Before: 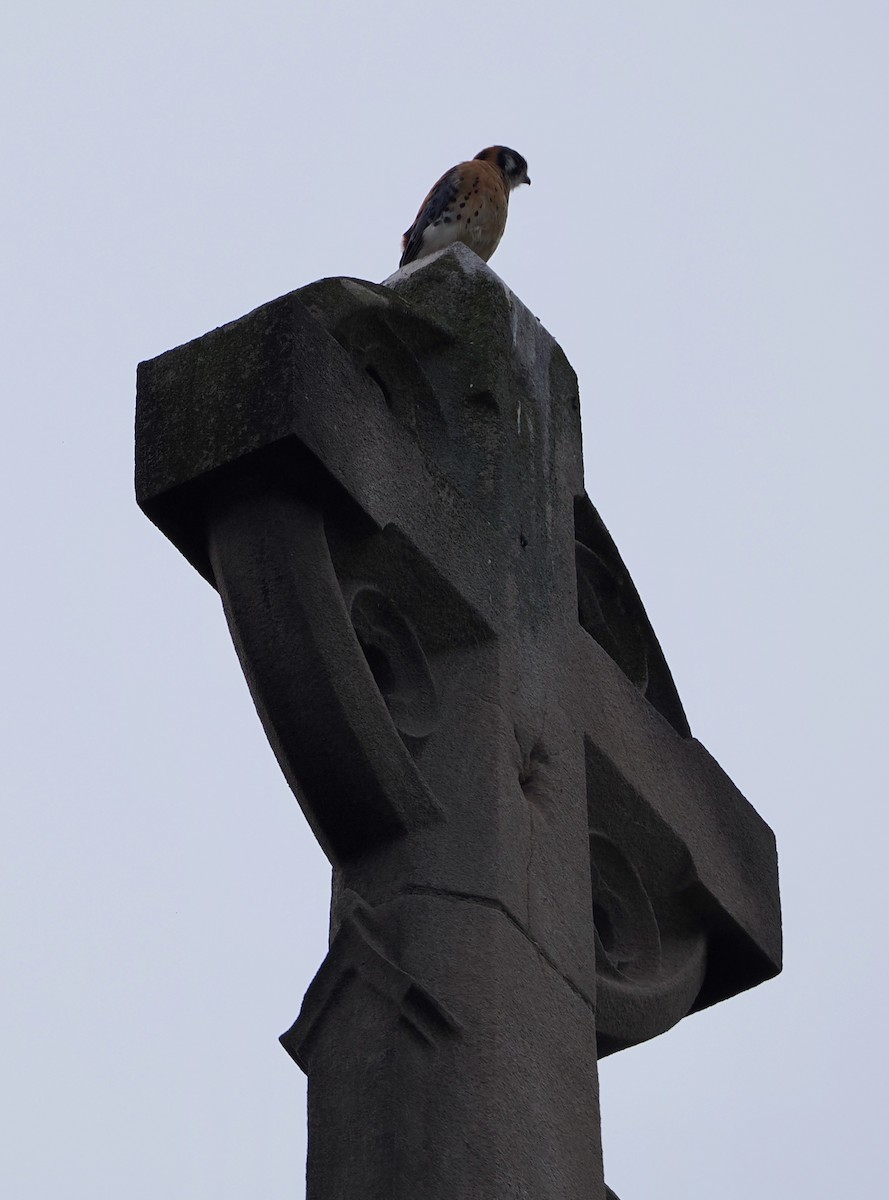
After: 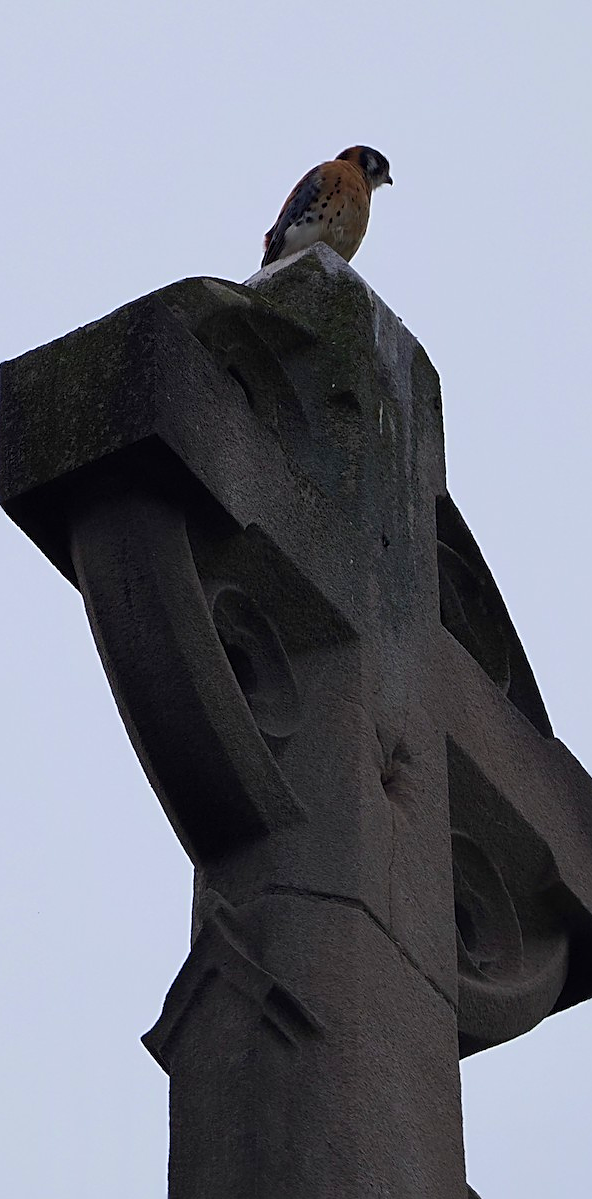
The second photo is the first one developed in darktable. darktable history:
crop and rotate: left 15.533%, right 17.801%
sharpen: on, module defaults
tone equalizer: edges refinement/feathering 500, mask exposure compensation -1.57 EV, preserve details no
exposure: compensate highlight preservation false
color balance rgb: perceptual saturation grading › global saturation 30.18%, global vibrance 14.487%
